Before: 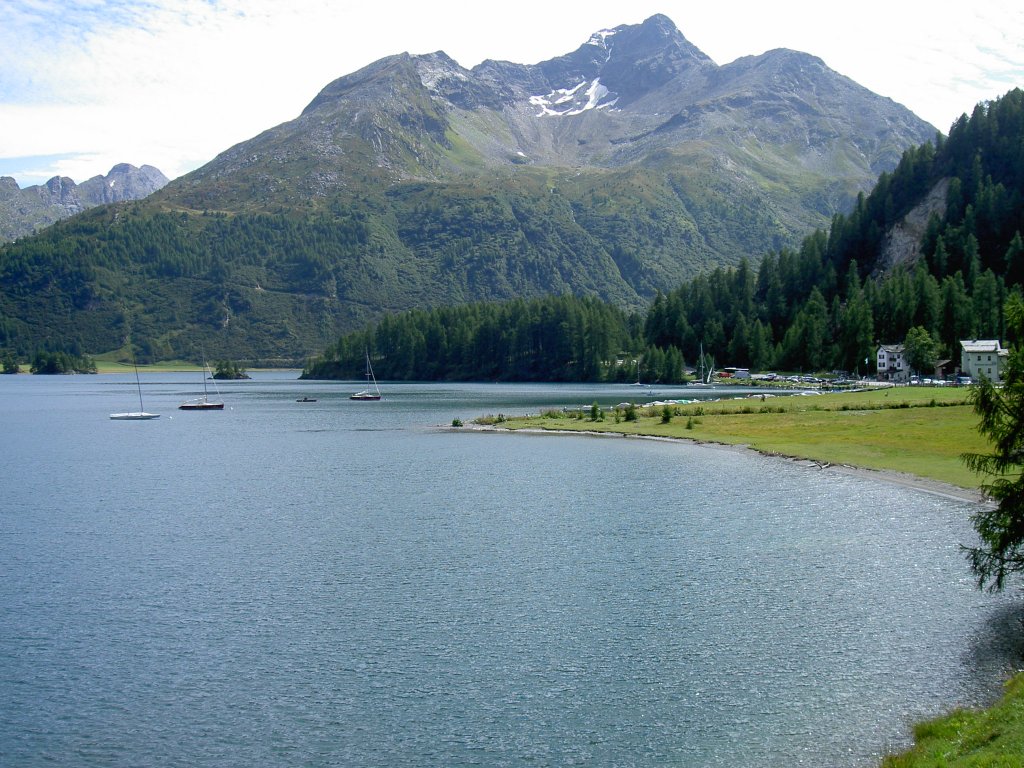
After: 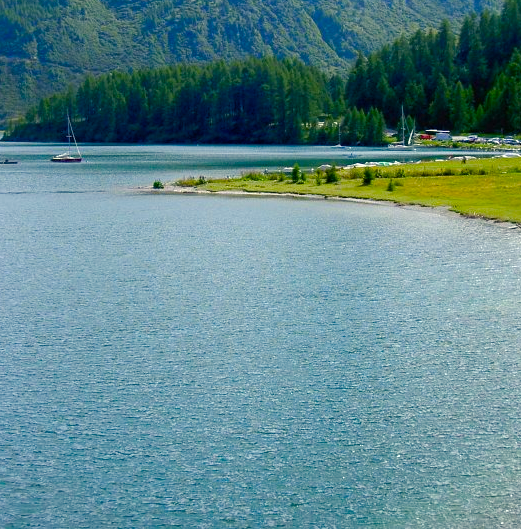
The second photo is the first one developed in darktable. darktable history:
exposure: exposure 0.161 EV, compensate exposure bias true, compensate highlight preservation false
crop and rotate: left 29.209%, top 31.074%, right 19.851%
color balance rgb: highlights gain › chroma 3.099%, highlights gain › hue 77.82°, perceptual saturation grading › global saturation 54.381%, perceptual saturation grading › highlights -50.071%, perceptual saturation grading › mid-tones 40.331%, perceptual saturation grading › shadows 30.693%, perceptual brilliance grading › global brilliance 2.683%
contrast brightness saturation: contrast 0.045, saturation 0.153
